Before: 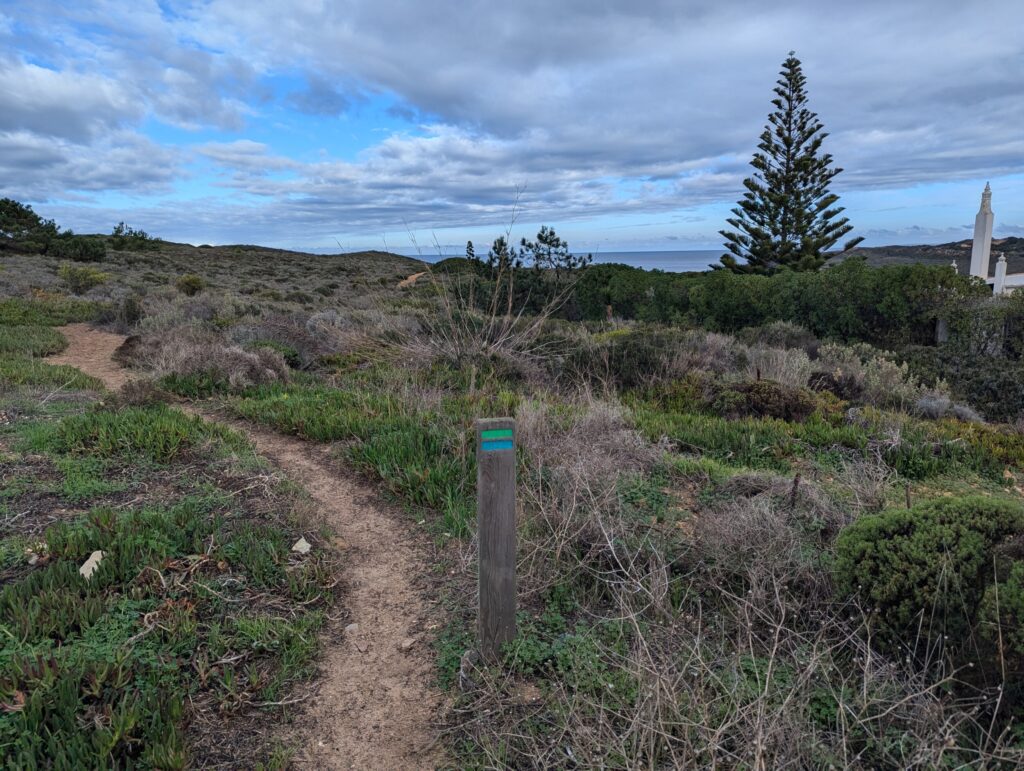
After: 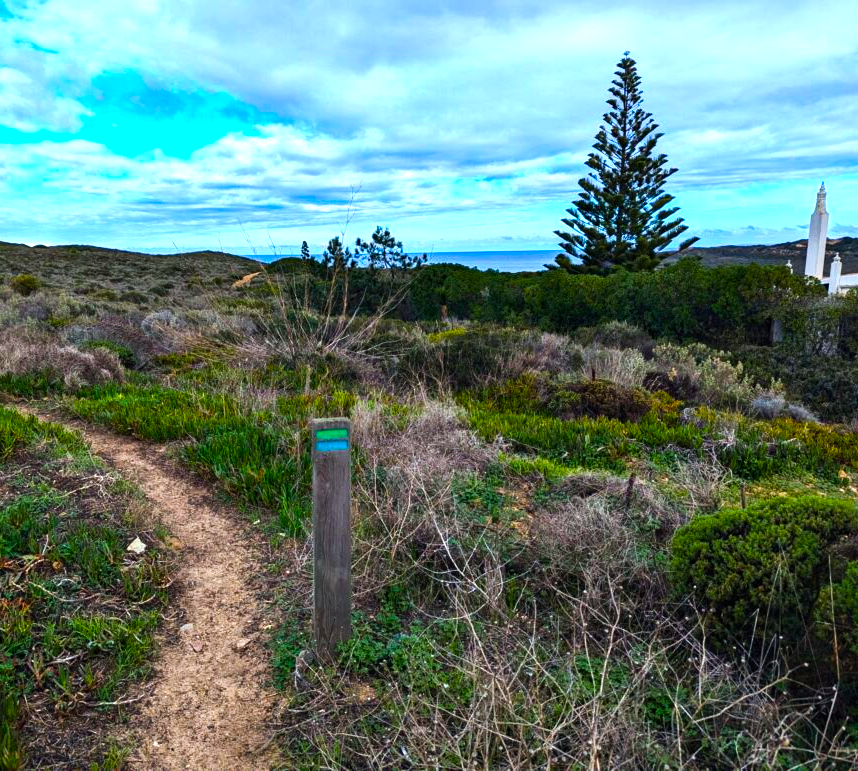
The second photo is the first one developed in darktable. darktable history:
color balance rgb: linear chroma grading › shadows 10%, linear chroma grading › highlights 10%, linear chroma grading › global chroma 15%, linear chroma grading › mid-tones 15%, perceptual saturation grading › global saturation 40%, perceptual saturation grading › highlights -25%, perceptual saturation grading › mid-tones 35%, perceptual saturation grading › shadows 35%, perceptual brilliance grading › global brilliance 11.29%, global vibrance 11.29%
tone equalizer: -8 EV -0.75 EV, -7 EV -0.7 EV, -6 EV -0.6 EV, -5 EV -0.4 EV, -3 EV 0.4 EV, -2 EV 0.6 EV, -1 EV 0.7 EV, +0 EV 0.75 EV, edges refinement/feathering 500, mask exposure compensation -1.57 EV, preserve details no
white balance: red 0.978, blue 0.999
crop: left 16.145%
